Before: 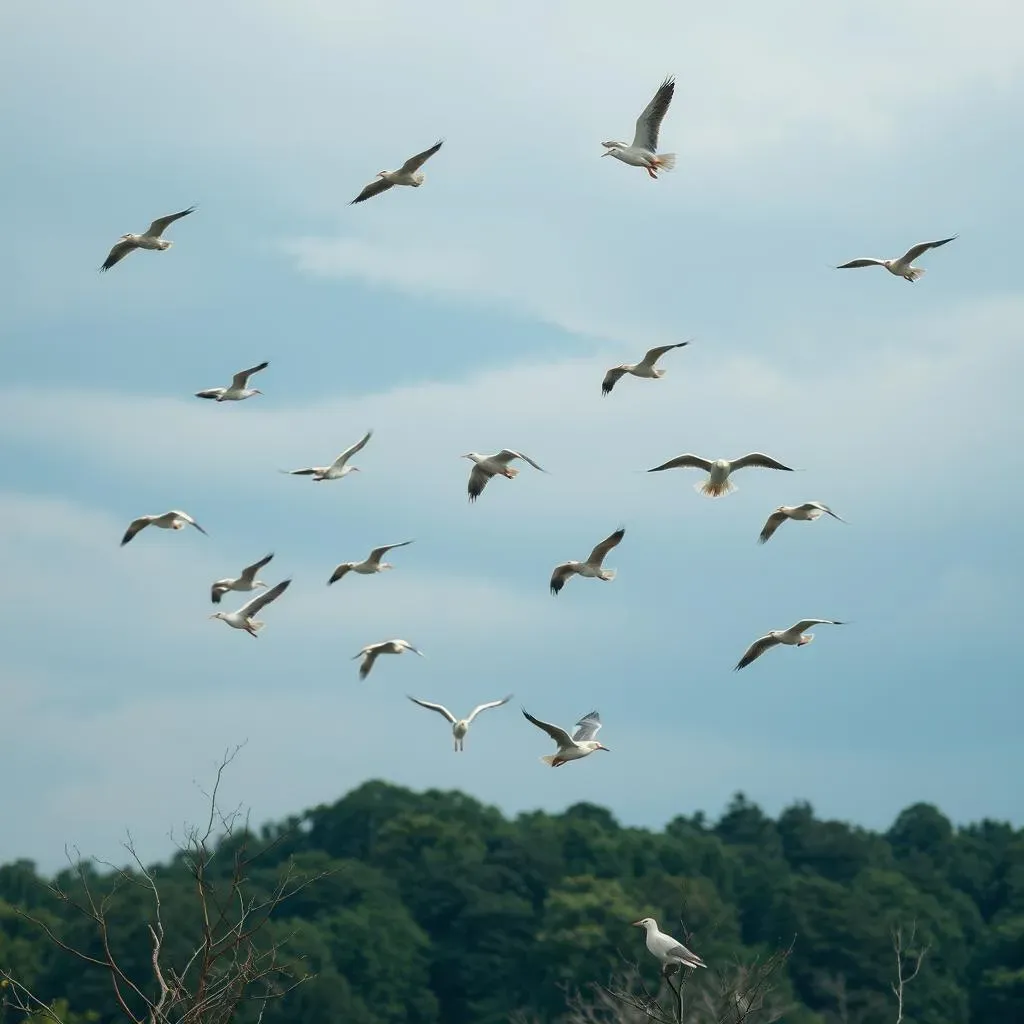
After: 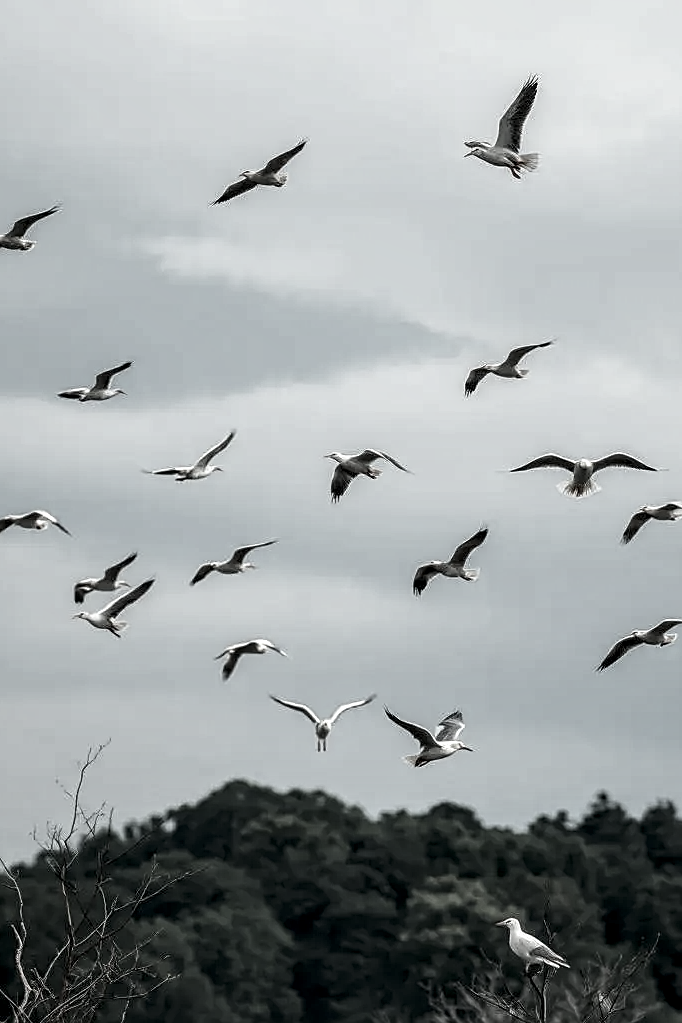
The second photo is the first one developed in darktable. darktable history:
crop and rotate: left 13.409%, right 19.924%
contrast brightness saturation: contrast 0.13, brightness -0.05, saturation 0.16
local contrast: highlights 65%, shadows 54%, detail 169%, midtone range 0.514
sharpen: on, module defaults
color correction: saturation 0.2
